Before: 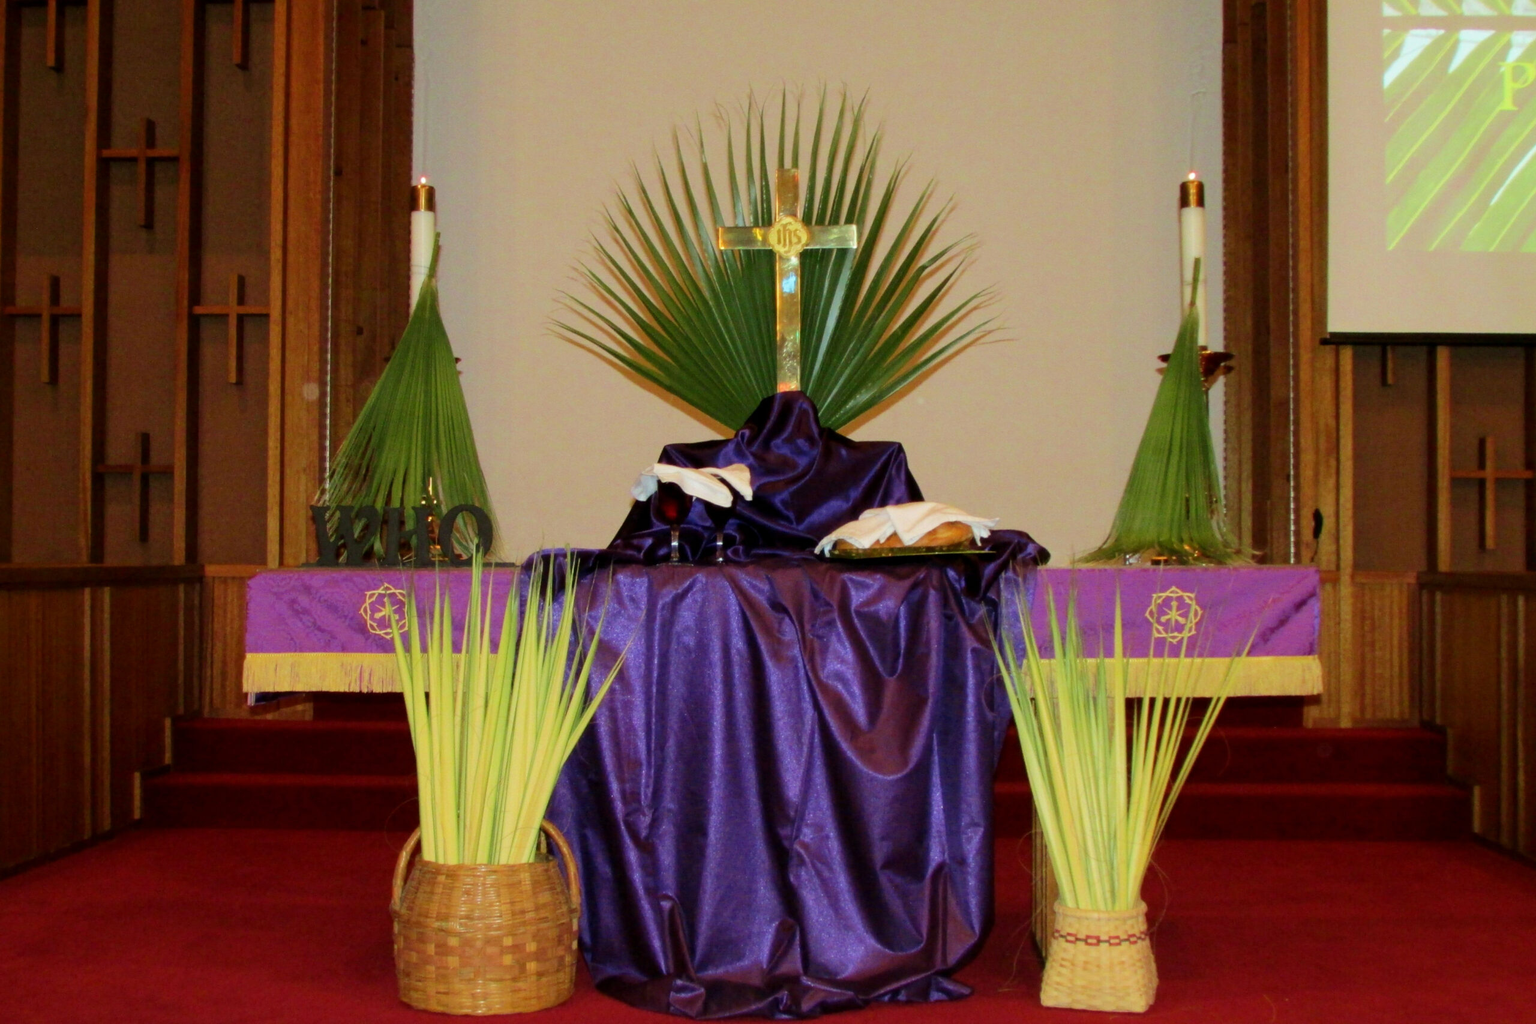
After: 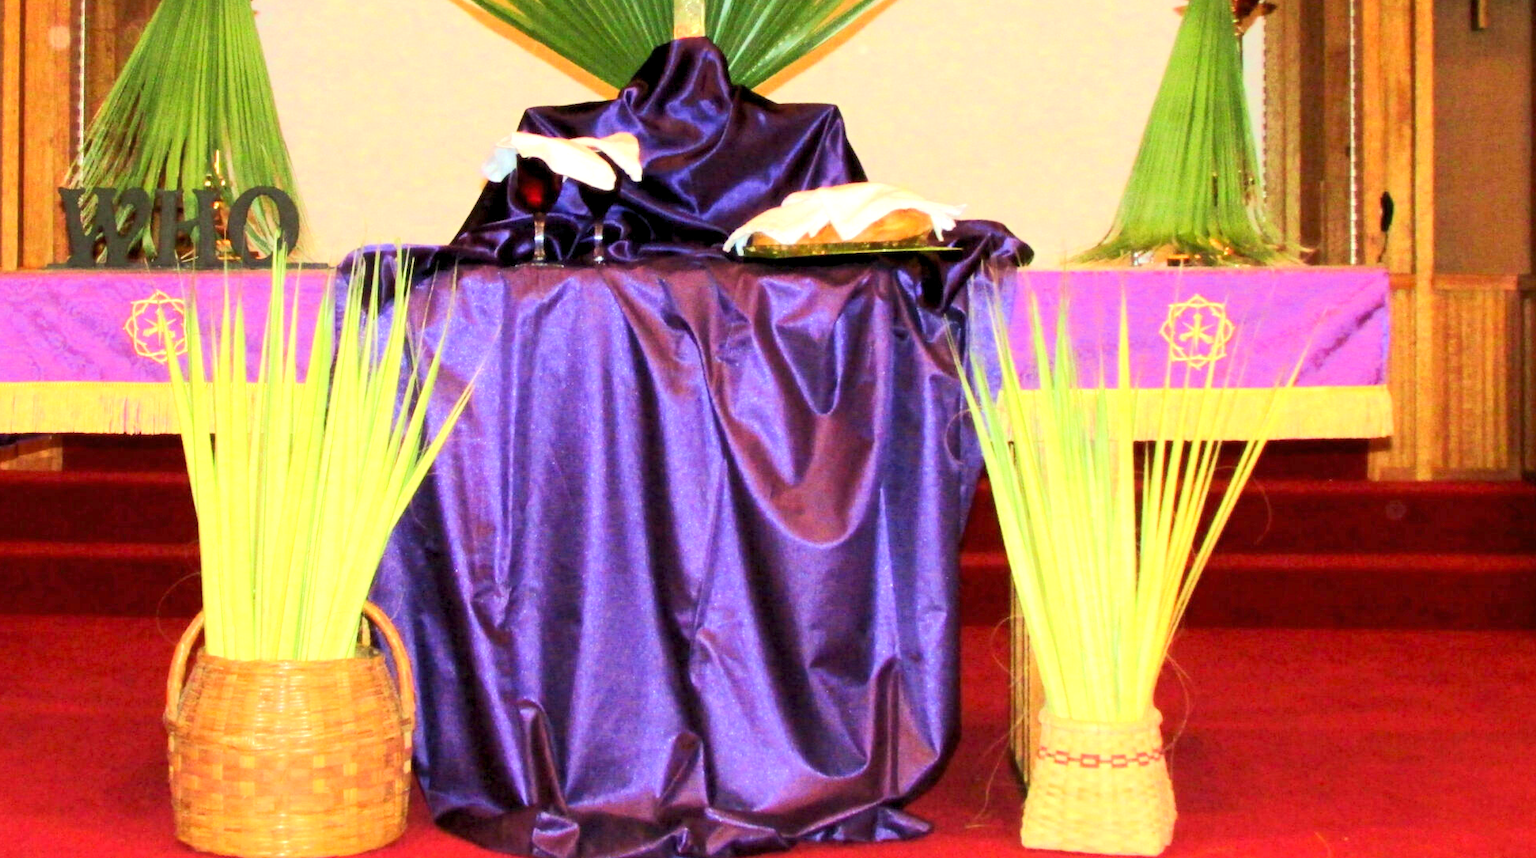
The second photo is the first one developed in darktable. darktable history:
crop and rotate: left 17.327%, top 35.562%, right 6.808%, bottom 0.835%
tone equalizer: -8 EV 2 EV, -7 EV 1.98 EV, -6 EV 1.98 EV, -5 EV 1.99 EV, -4 EV 1.99 EV, -3 EV 1.47 EV, -2 EV 0.997 EV, -1 EV 0.484 EV, edges refinement/feathering 500, mask exposure compensation -1.57 EV, preserve details no
levels: levels [0.016, 0.492, 0.969]
